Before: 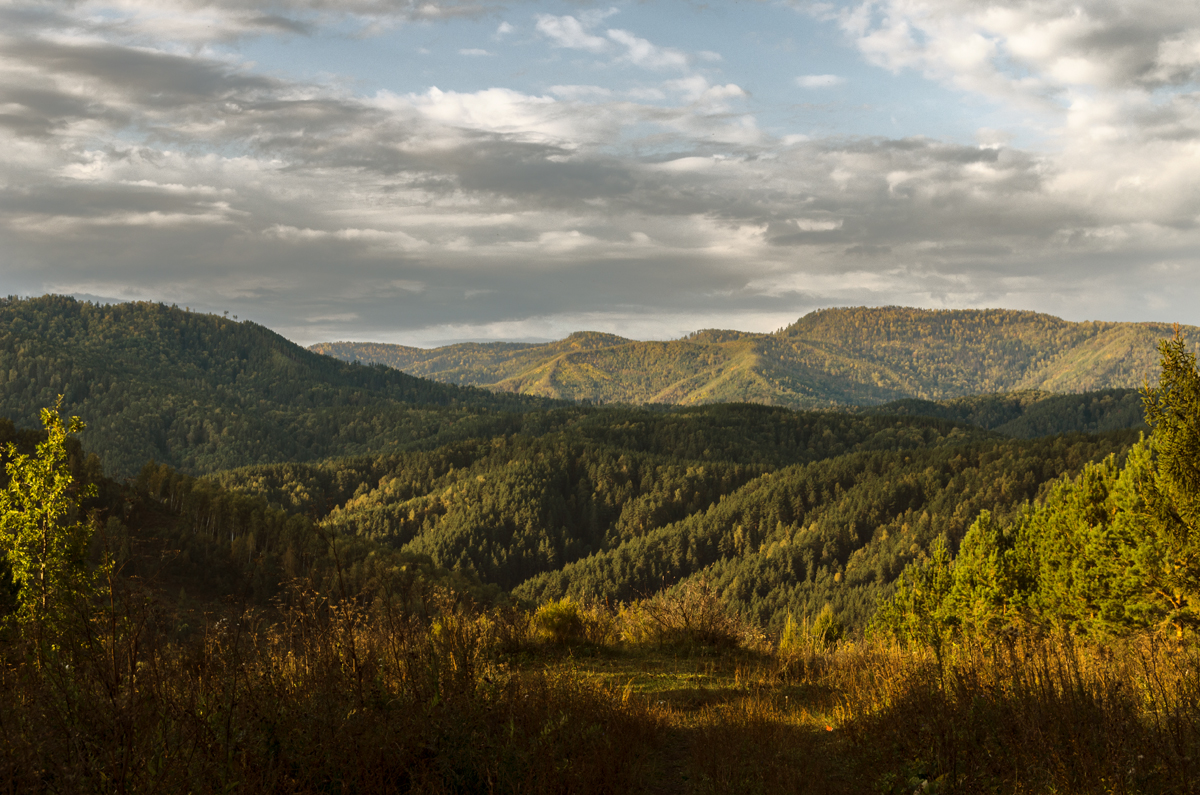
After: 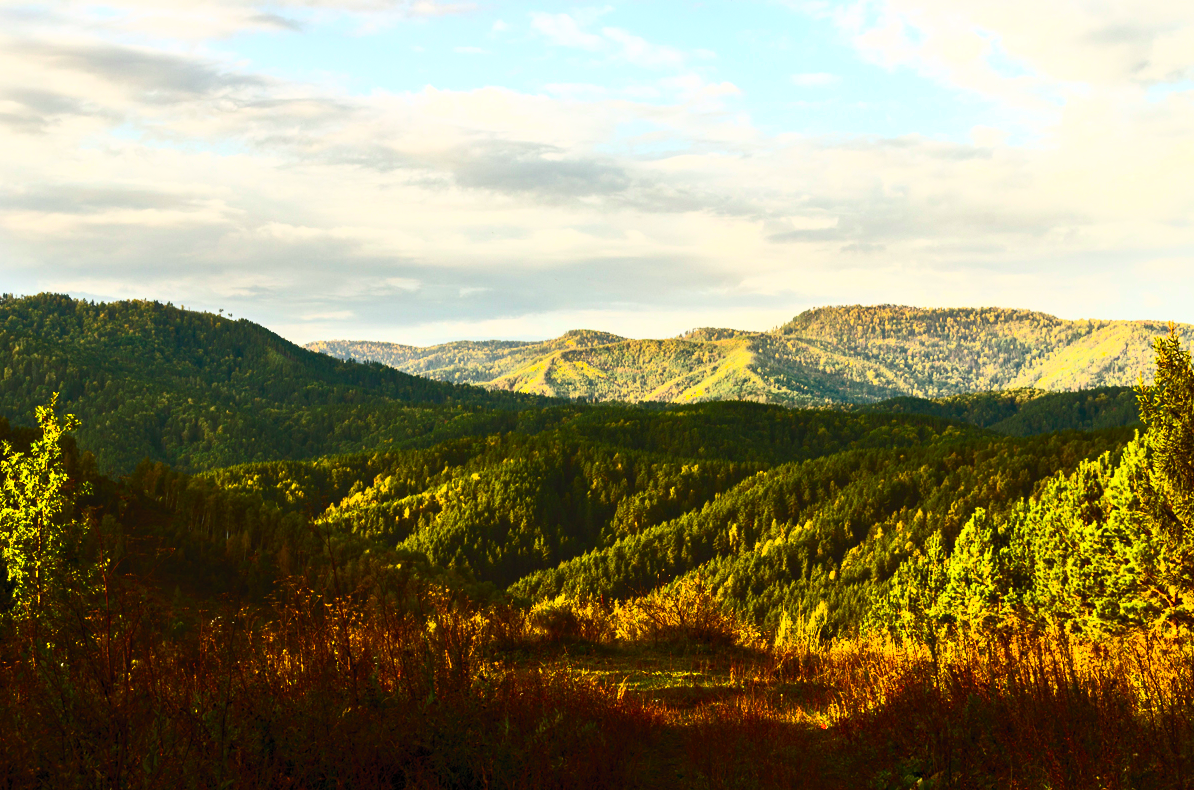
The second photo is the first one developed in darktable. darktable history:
crop and rotate: left 0.459%, top 0.291%, bottom 0.281%
contrast brightness saturation: contrast 0.821, brightness 0.588, saturation 0.594
